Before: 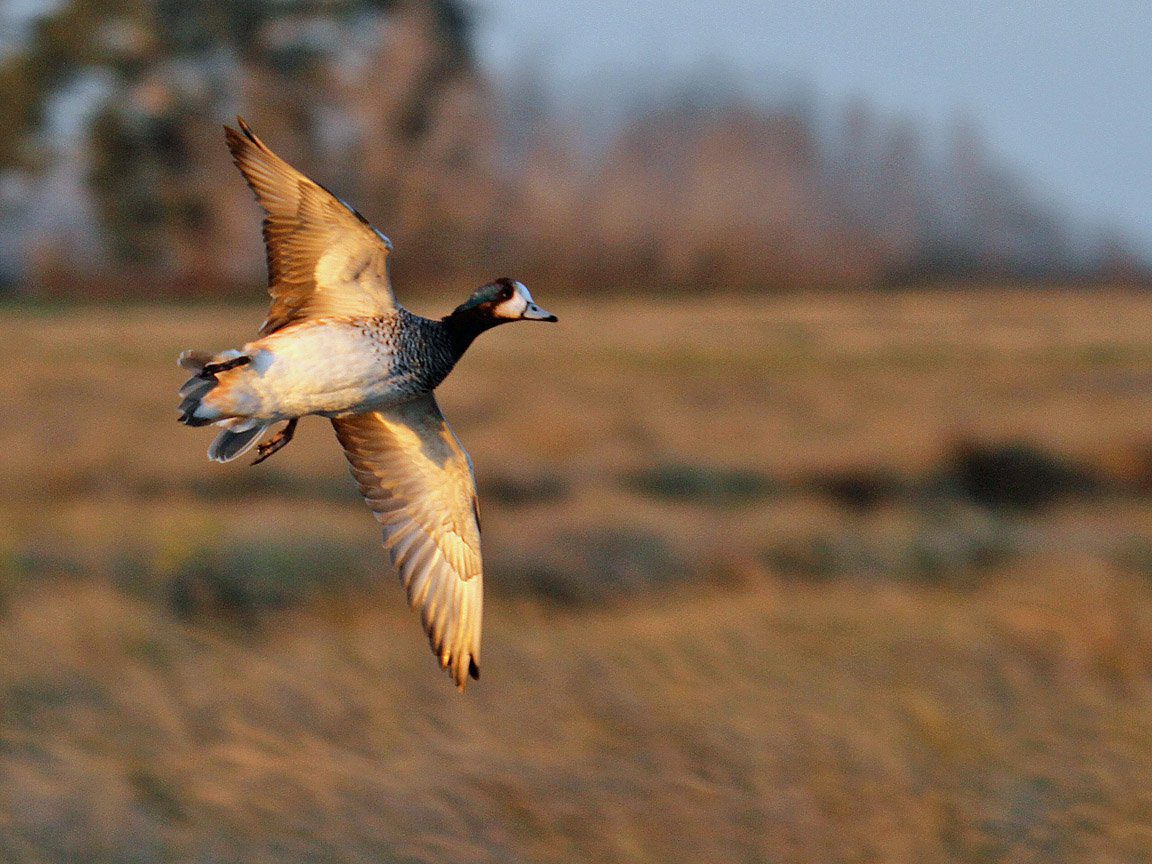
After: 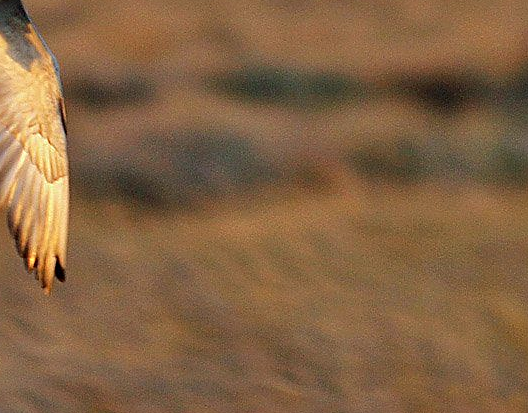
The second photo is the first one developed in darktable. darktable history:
sharpen: on, module defaults
exposure: exposure 0.014 EV, compensate highlight preservation false
crop: left 35.963%, top 46.121%, right 18.165%, bottom 6.065%
